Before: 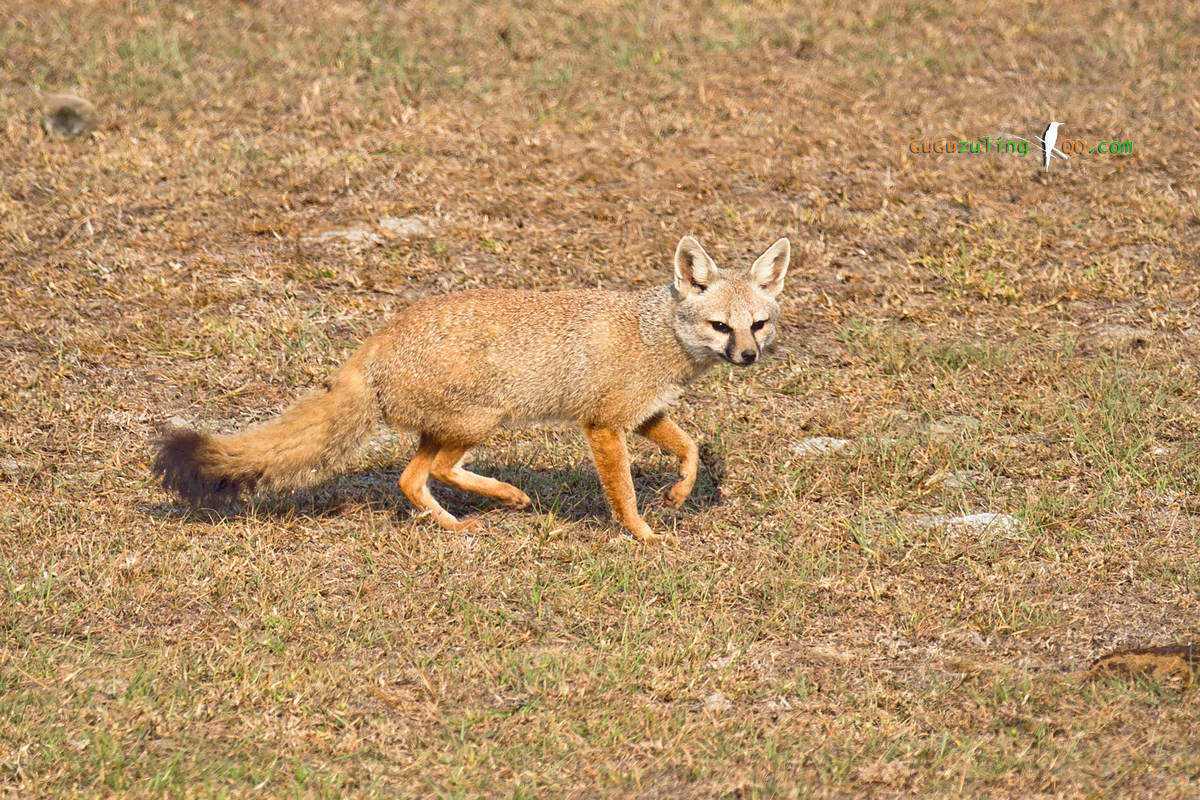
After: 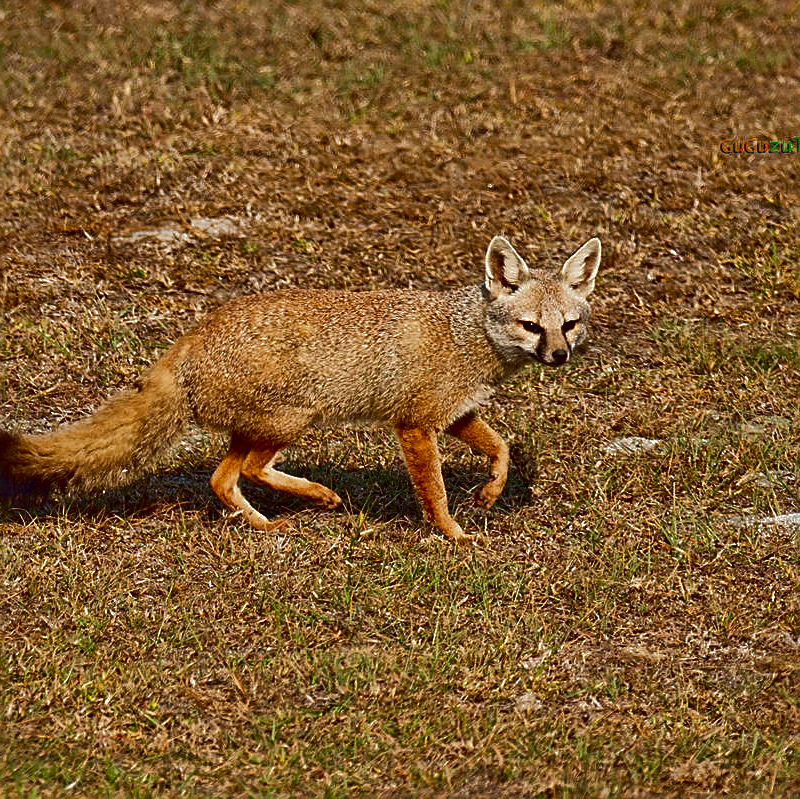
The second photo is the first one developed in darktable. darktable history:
shadows and highlights: shadows 40, highlights -60
contrast brightness saturation: contrast 0.09, brightness -0.59, saturation 0.17
sharpen: on, module defaults
crop and rotate: left 15.754%, right 17.579%
